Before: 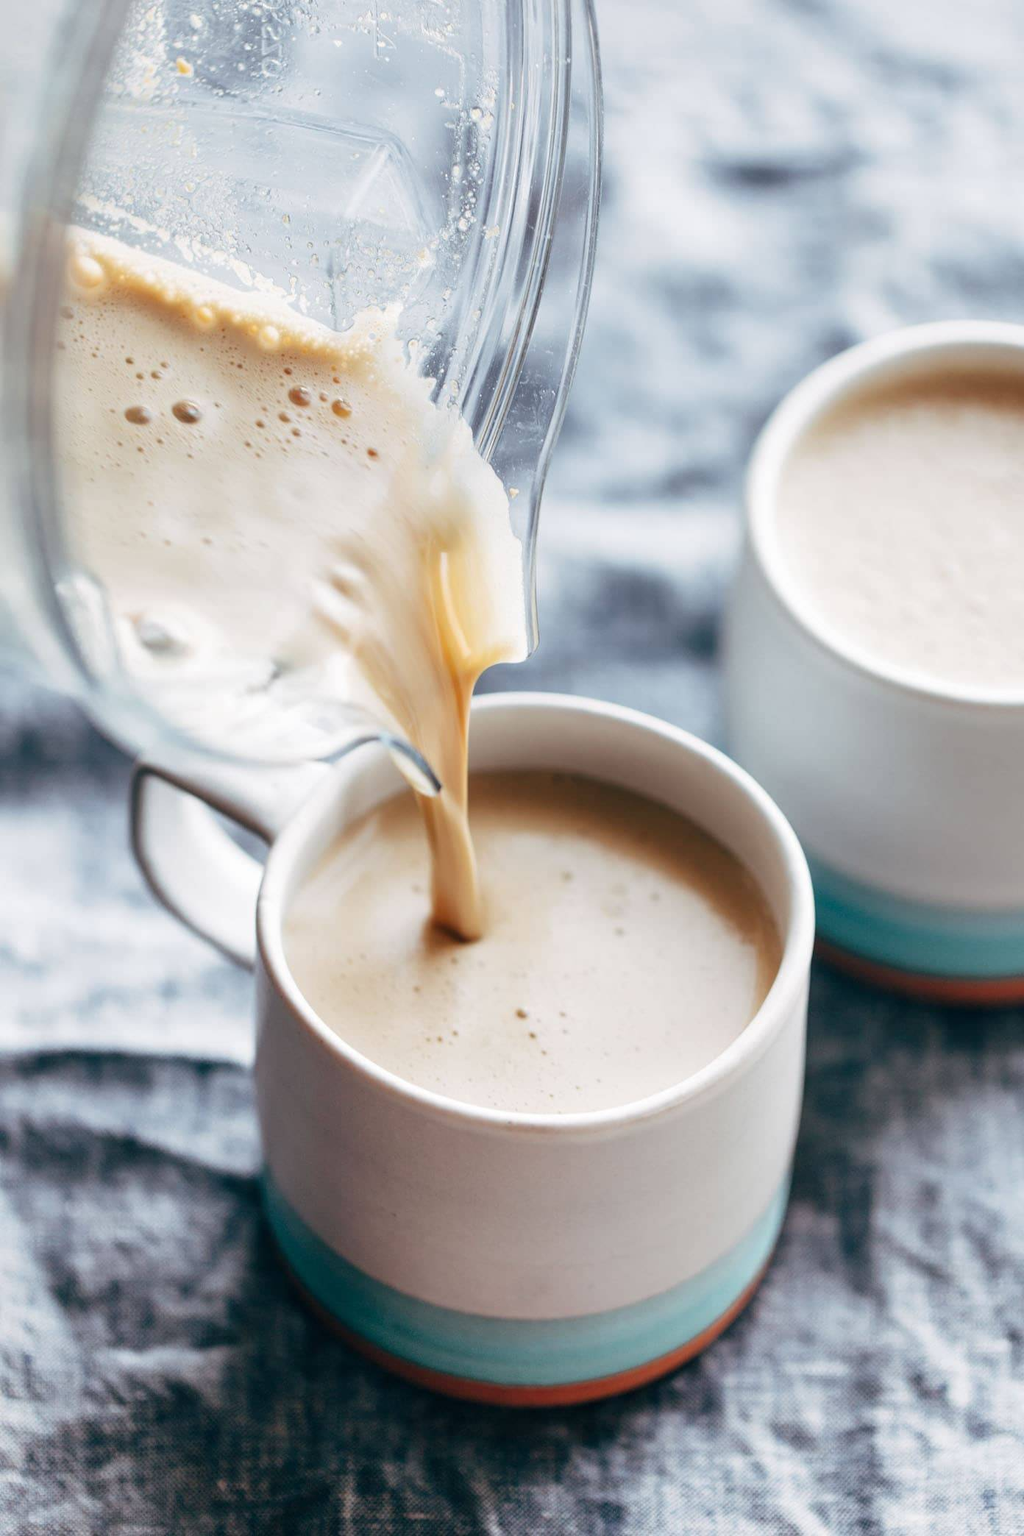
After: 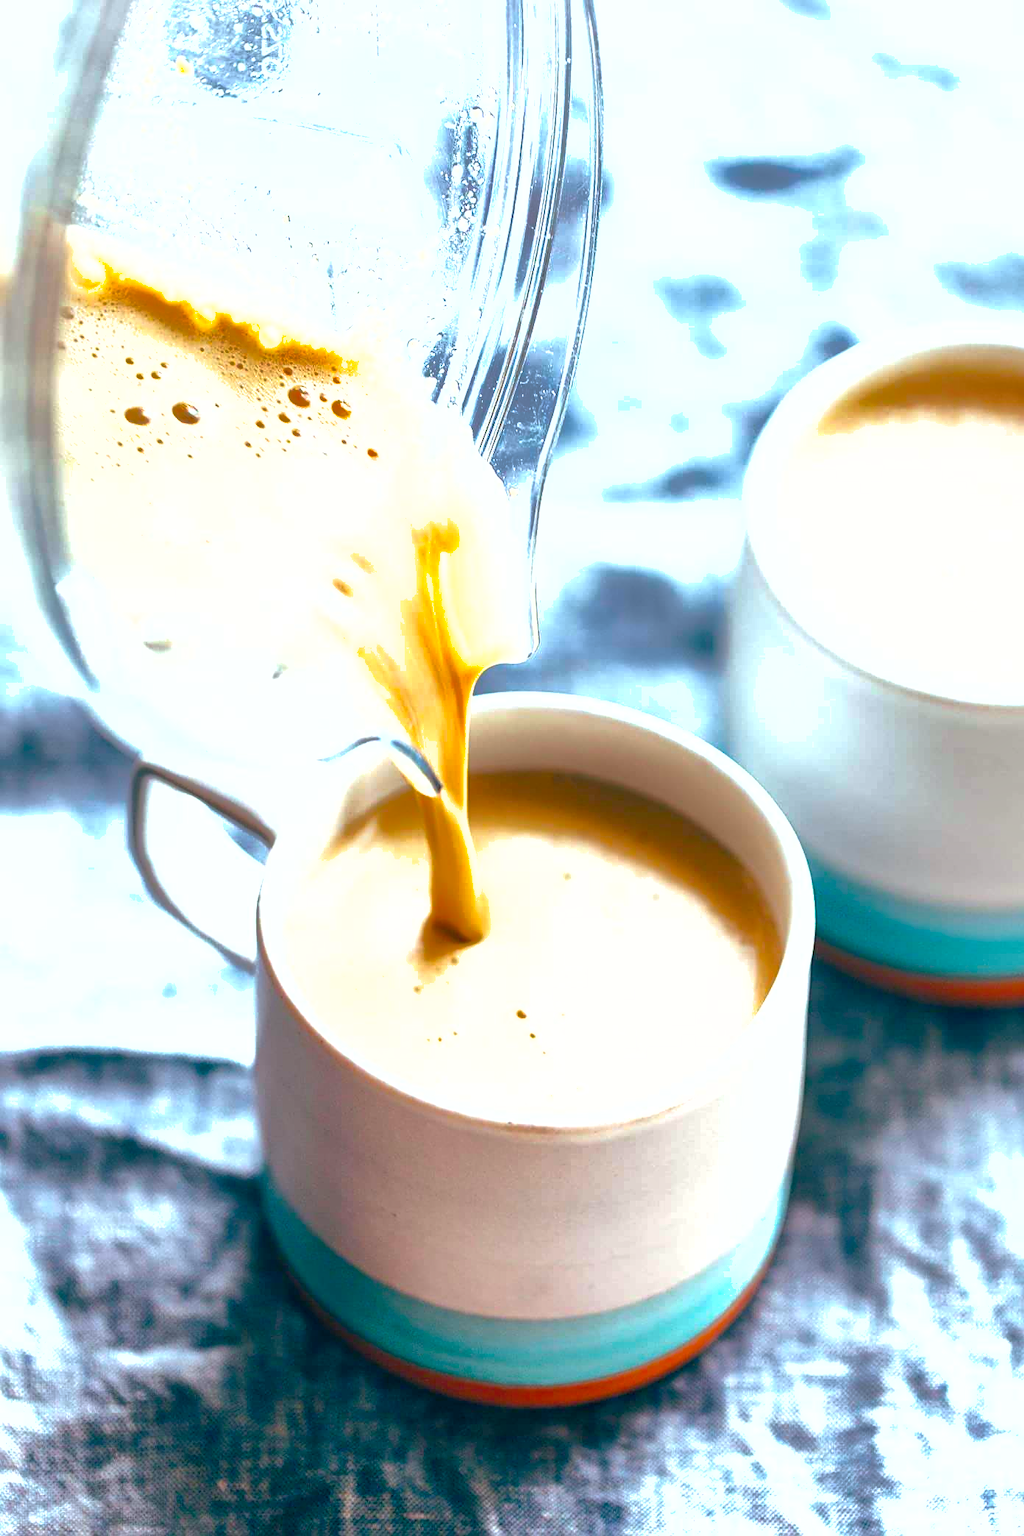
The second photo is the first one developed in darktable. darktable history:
color balance rgb: linear chroma grading › global chroma 10%, perceptual saturation grading › global saturation 40%, perceptual brilliance grading › global brilliance 30%, global vibrance 20%
sharpen: amount 0.6
shadows and highlights: on, module defaults
white balance: red 0.978, blue 0.999
